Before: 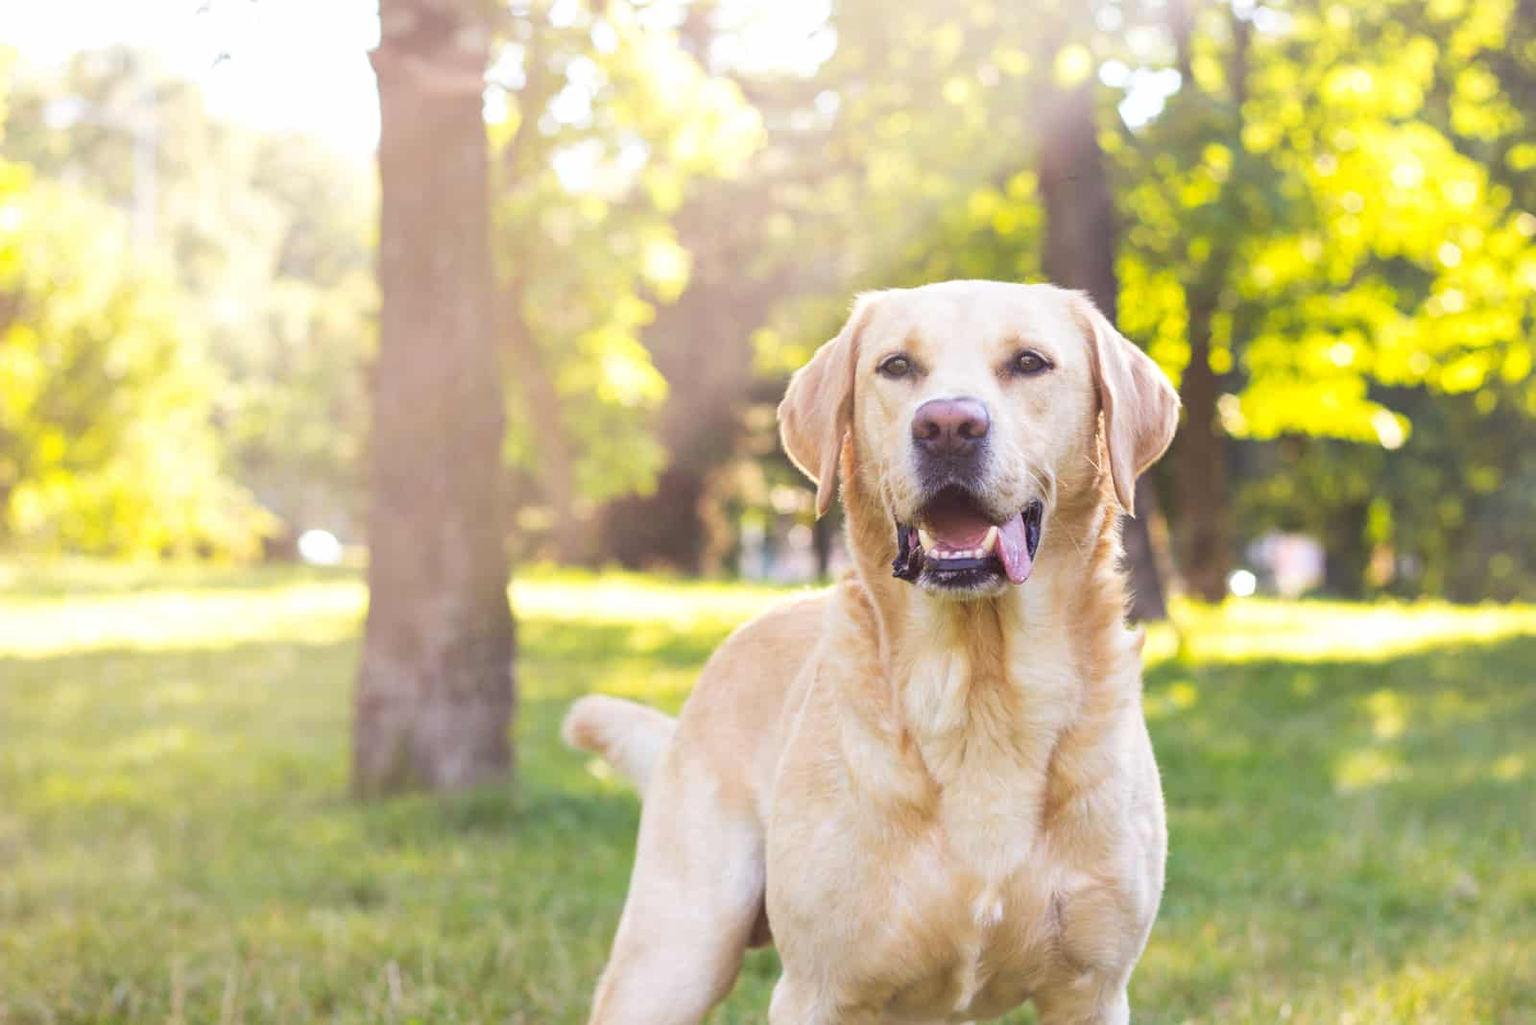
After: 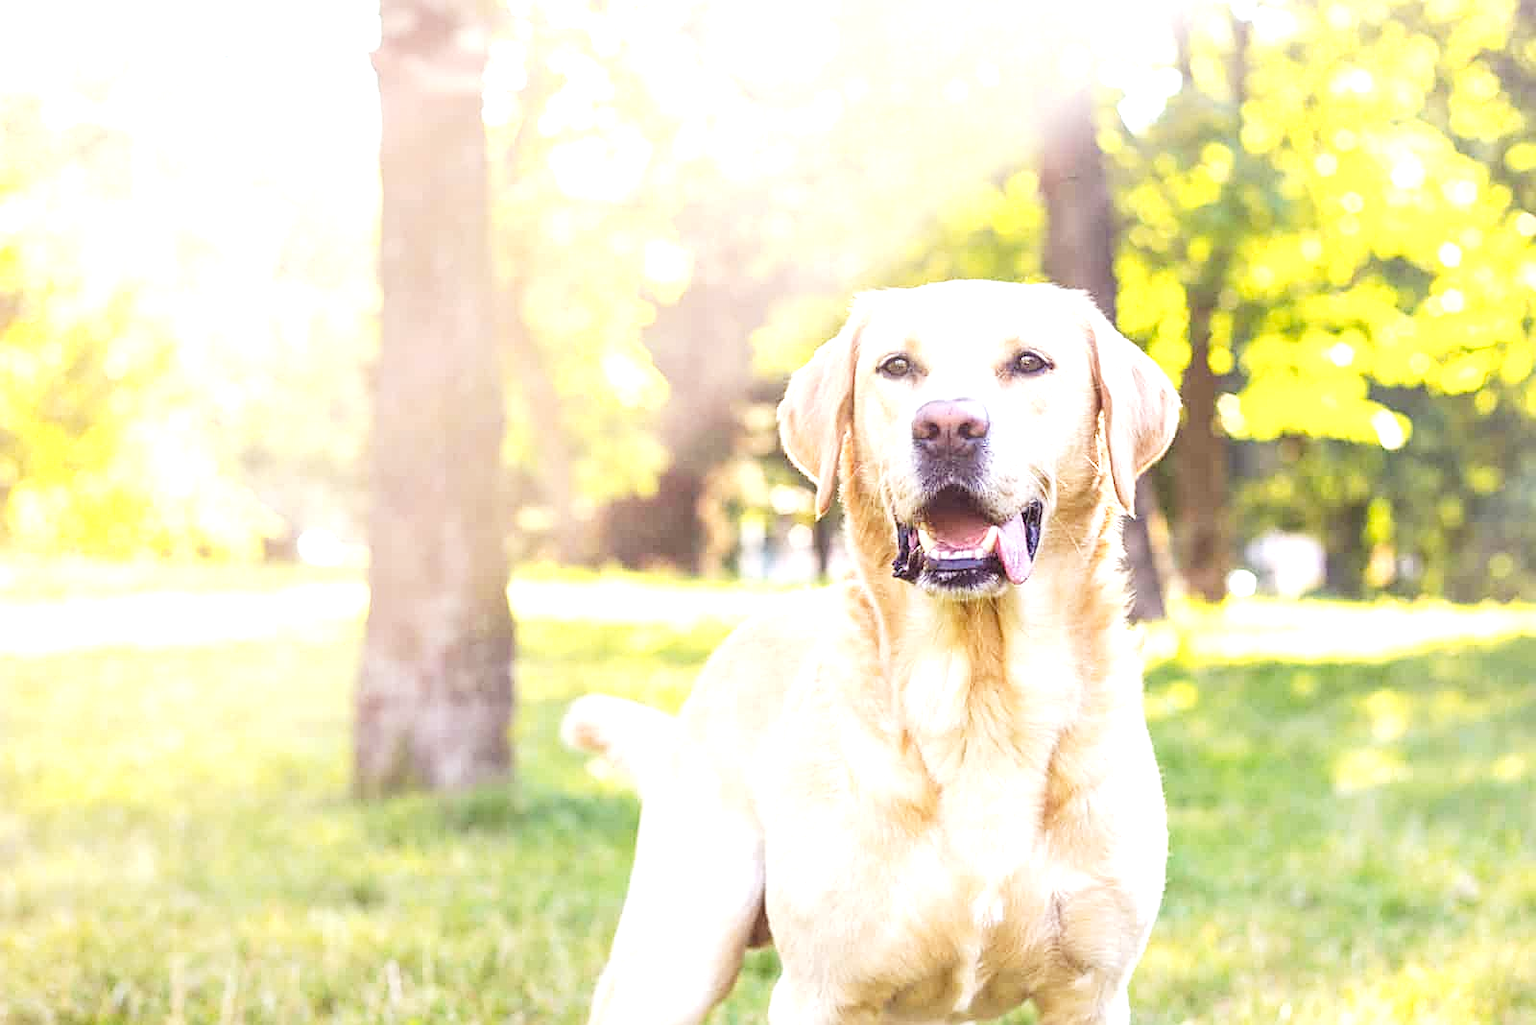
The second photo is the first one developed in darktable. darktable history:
tone curve: curves: ch0 [(0, 0.011) (0.139, 0.106) (0.295, 0.271) (0.499, 0.523) (0.739, 0.782) (0.857, 0.879) (1, 0.967)]; ch1 [(0, 0) (0.272, 0.249) (0.39, 0.379) (0.469, 0.456) (0.495, 0.497) (0.524, 0.53) (0.588, 0.62) (0.725, 0.779) (1, 1)]; ch2 [(0, 0) (0.125, 0.089) (0.35, 0.317) (0.437, 0.42) (0.502, 0.499) (0.533, 0.553) (0.599, 0.638) (1, 1)], preserve colors none
sharpen: on, module defaults
local contrast: on, module defaults
exposure: black level correction 0, exposure 1 EV, compensate highlight preservation false
